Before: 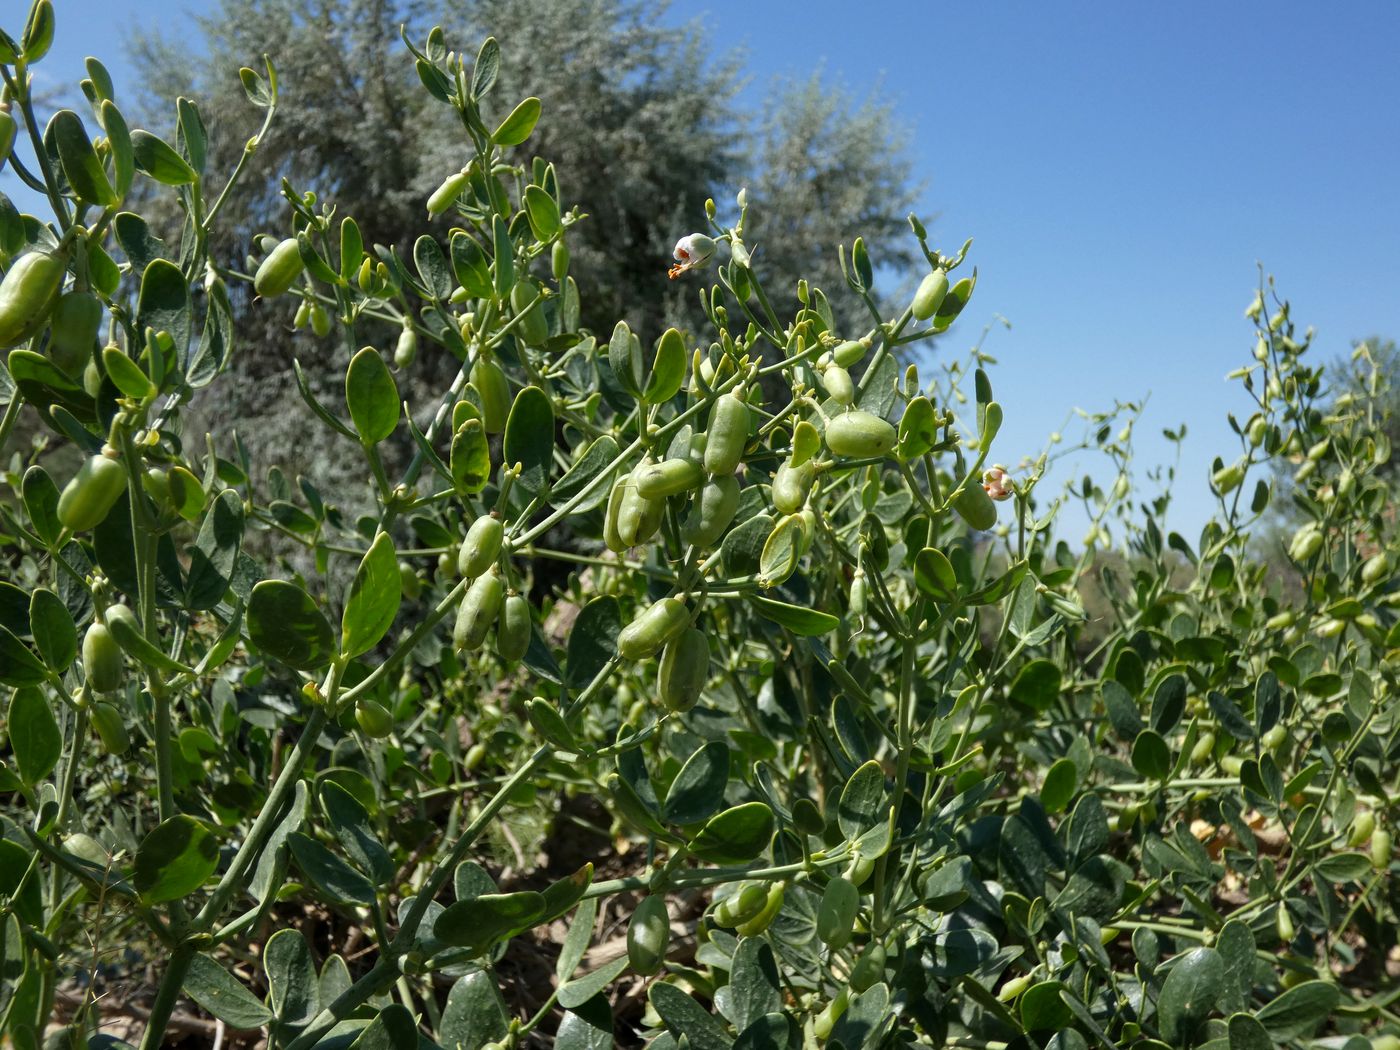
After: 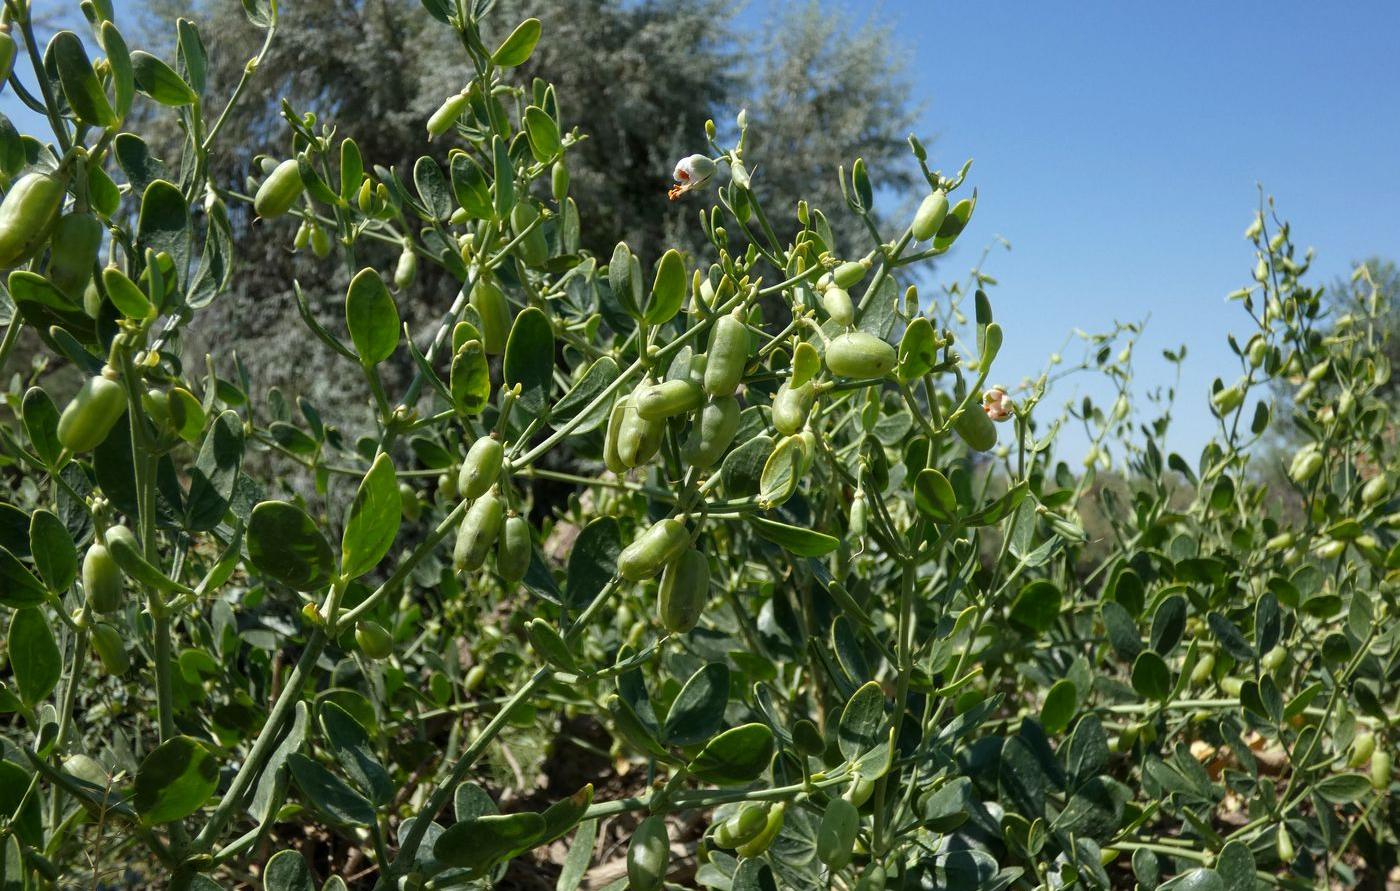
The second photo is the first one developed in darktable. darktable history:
crop: top 7.562%, bottom 7.57%
tone equalizer: edges refinement/feathering 500, mask exposure compensation -1.57 EV, preserve details no
